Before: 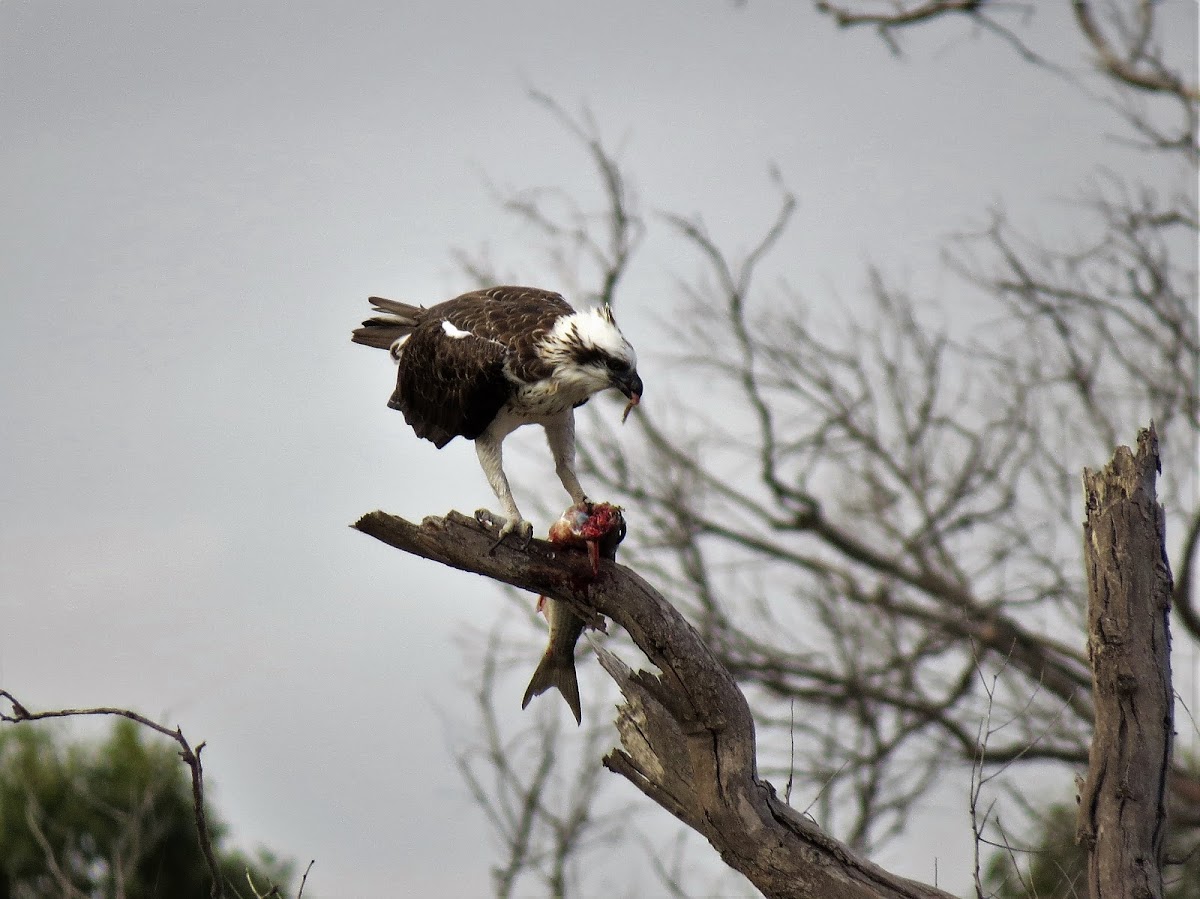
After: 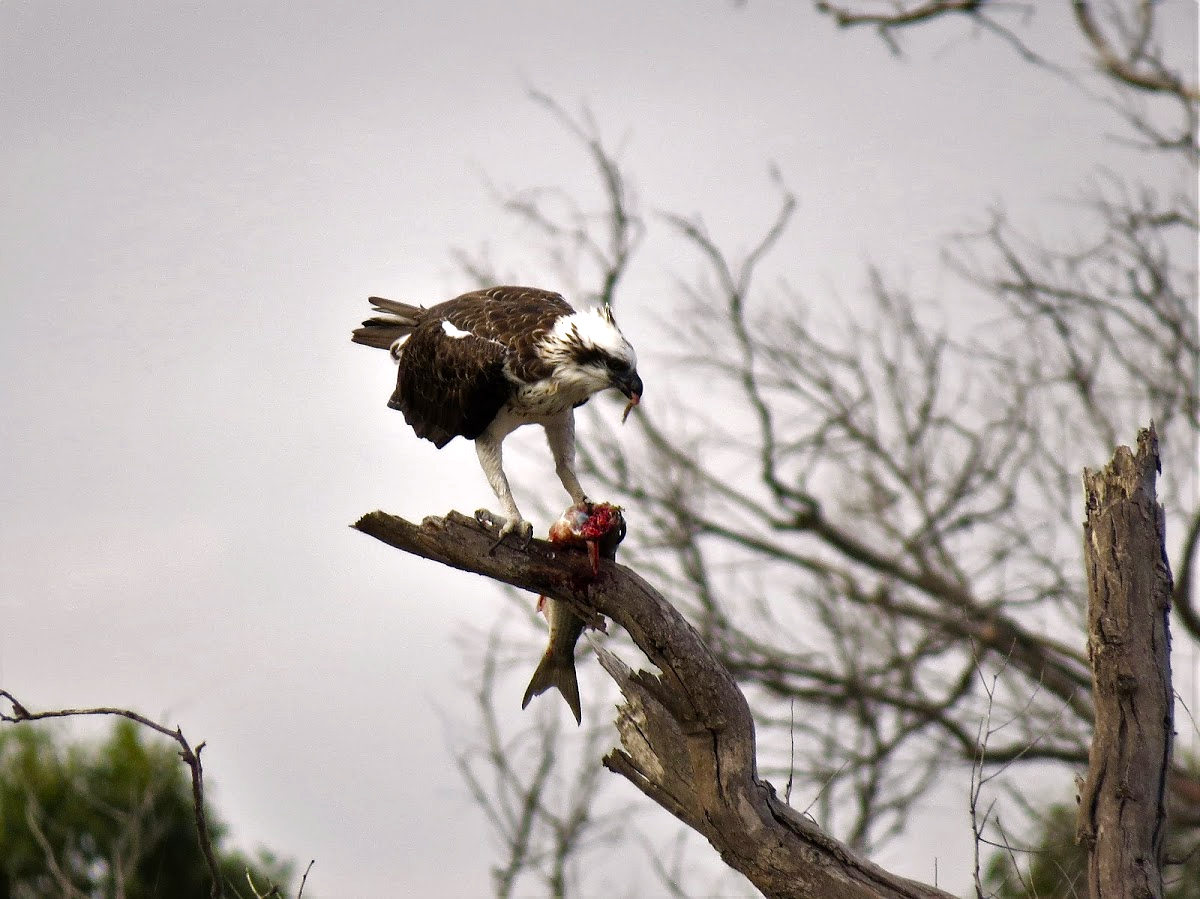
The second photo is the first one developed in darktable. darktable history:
color balance rgb: highlights gain › chroma 0.967%, highlights gain › hue 25.49°, perceptual saturation grading › global saturation 20%, perceptual saturation grading › highlights -49.725%, perceptual saturation grading › shadows 24.699%, perceptual brilliance grading › highlights 10.152%, perceptual brilliance grading › mid-tones 5.441%
